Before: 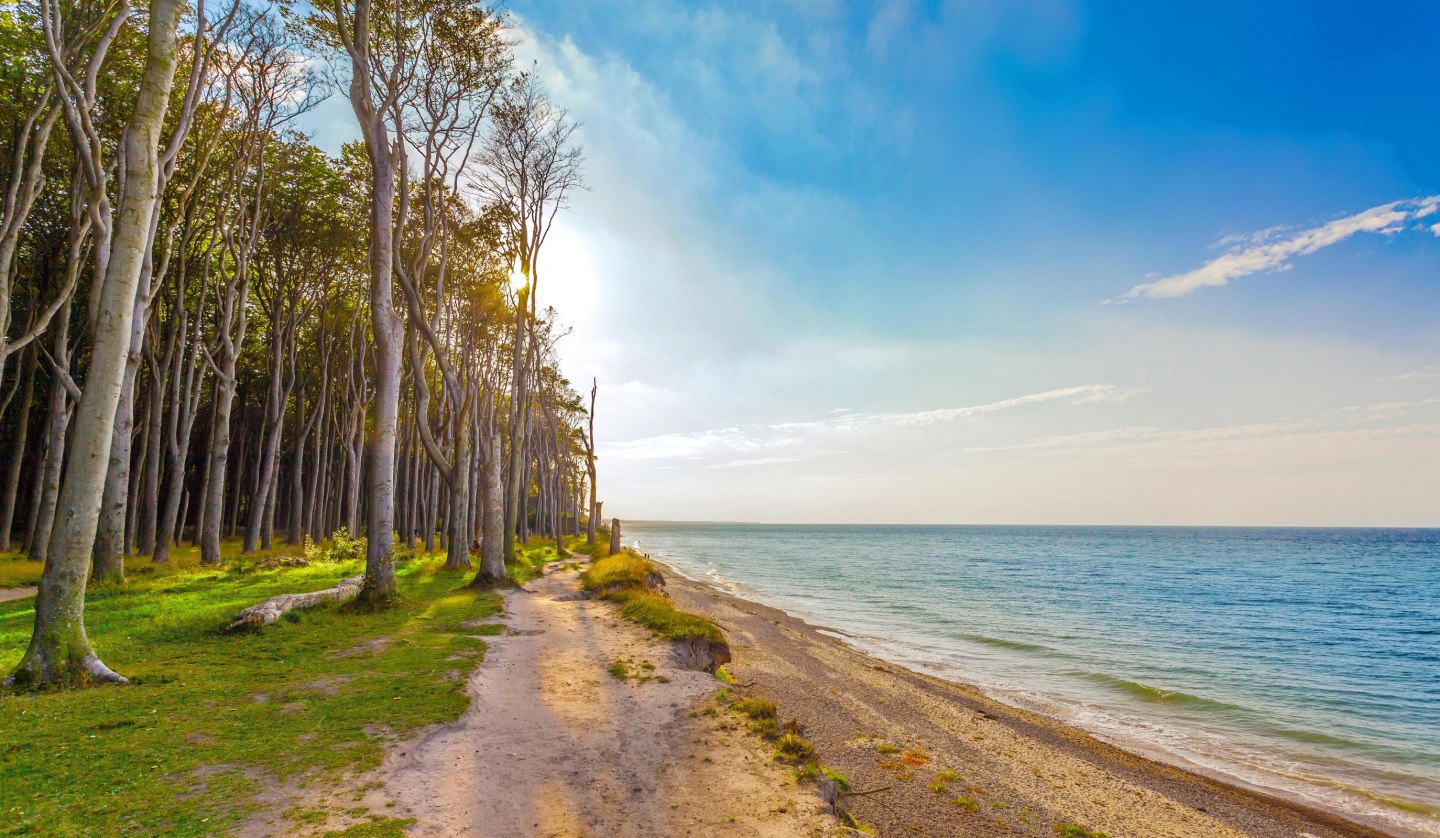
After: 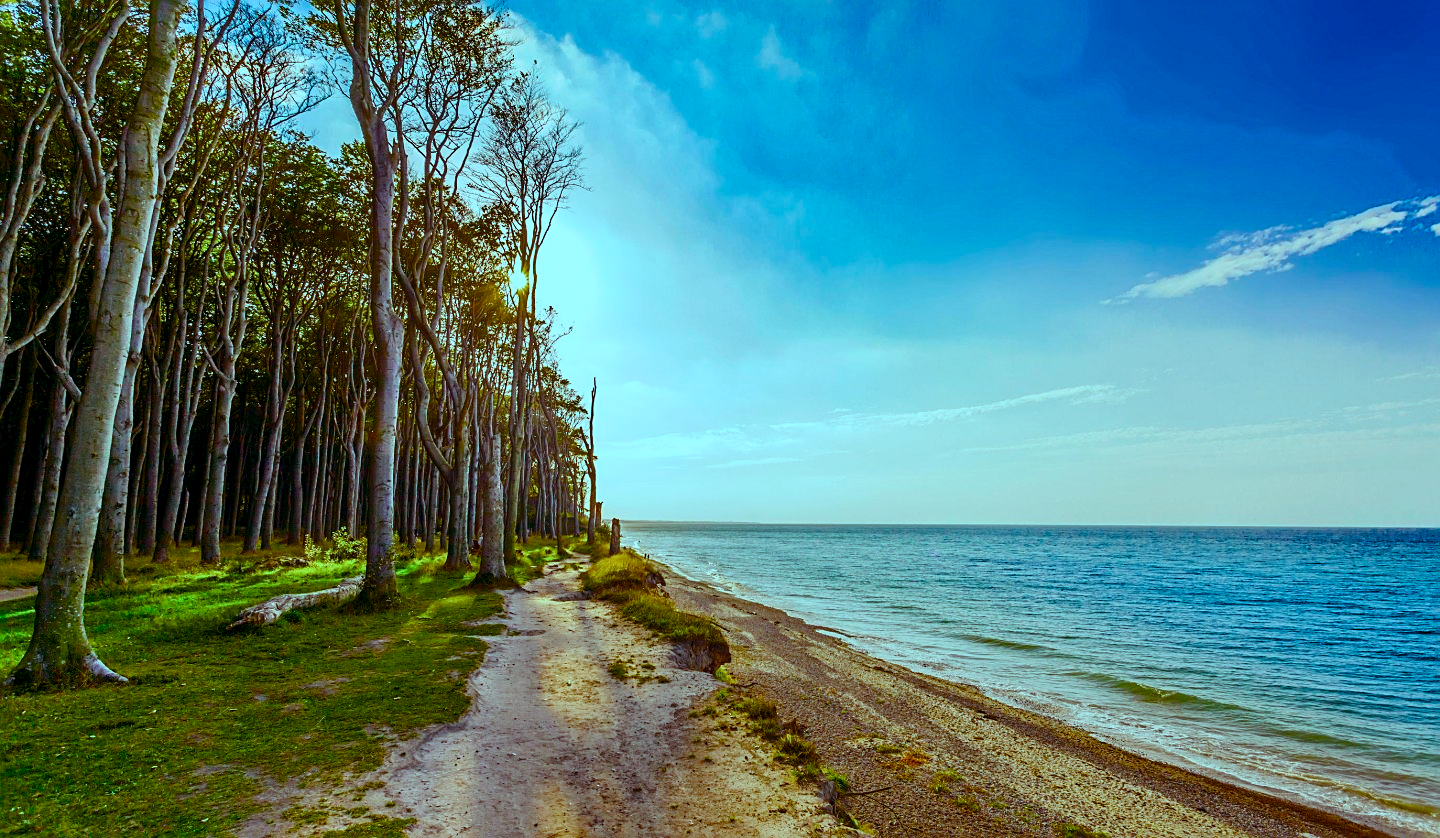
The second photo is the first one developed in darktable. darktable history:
contrast brightness saturation: contrast 0.28
sharpen: on, module defaults
tone equalizer: on, module defaults
color balance rgb: shadows lift › luminance -7.7%, shadows lift › chroma 2.13%, shadows lift › hue 165.27°, power › luminance -7.77%, power › chroma 1.34%, power › hue 330.55°, highlights gain › luminance -33.33%, highlights gain › chroma 5.68%, highlights gain › hue 217.2°, global offset › luminance -0.33%, global offset › chroma 0.11%, global offset › hue 165.27°, perceptual saturation grading › global saturation 27.72%, perceptual saturation grading › highlights -25%, perceptual saturation grading › mid-tones 25%, perceptual saturation grading › shadows 50%
exposure: compensate highlight preservation false
